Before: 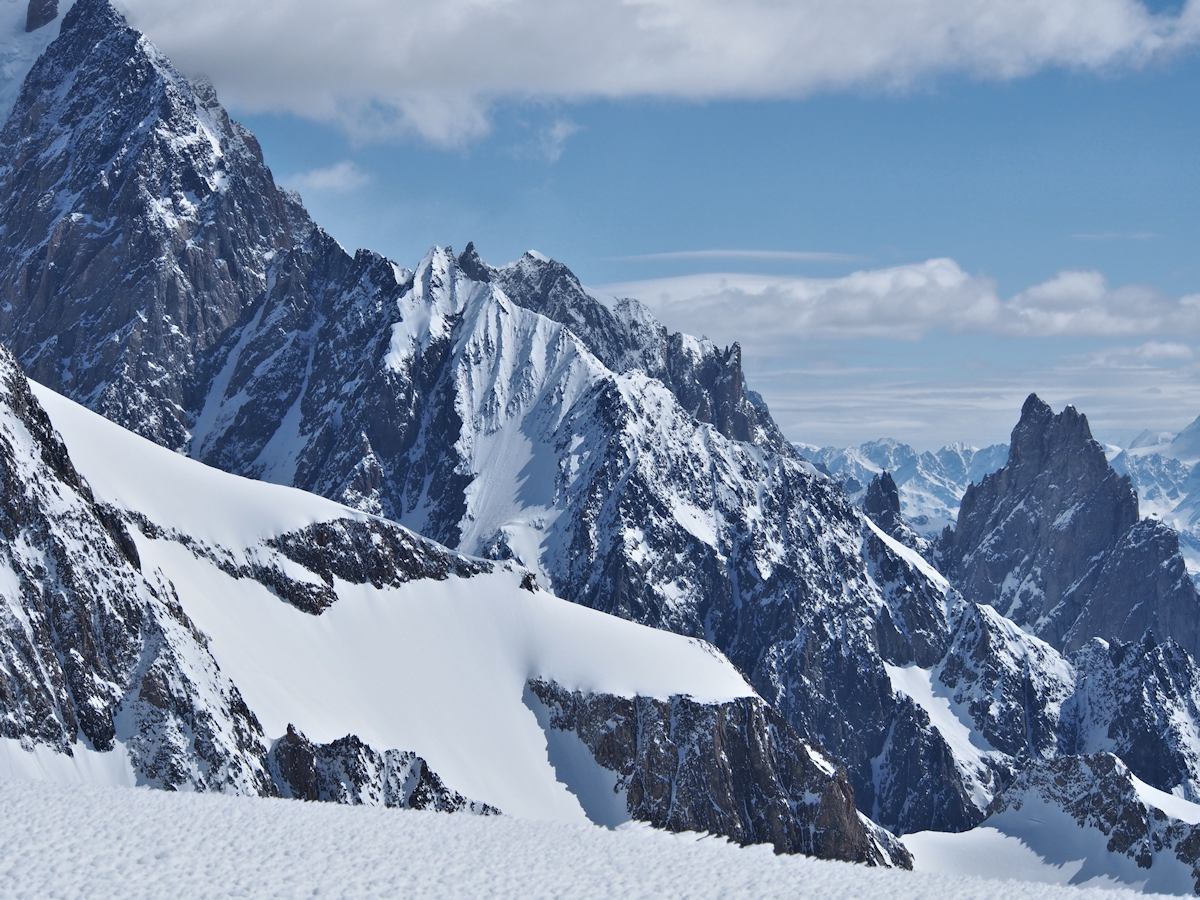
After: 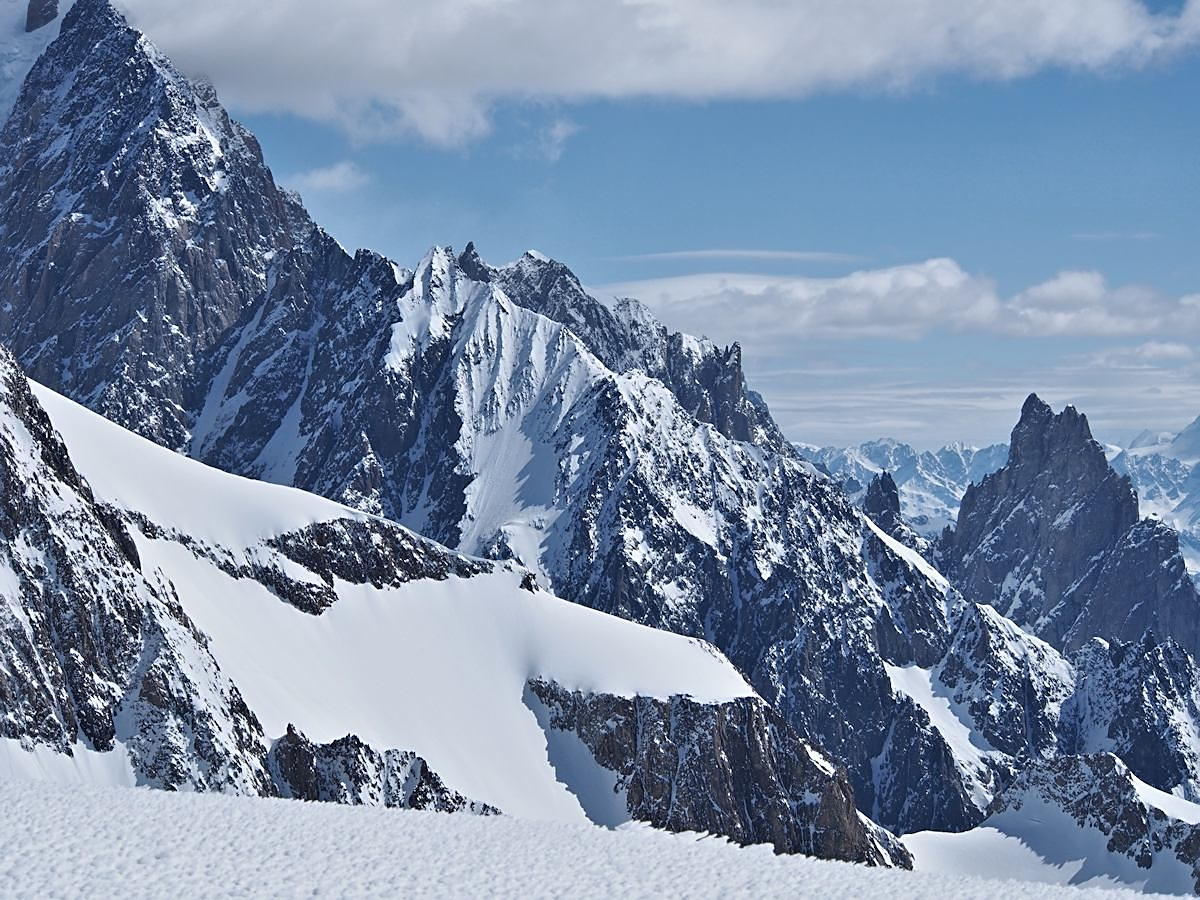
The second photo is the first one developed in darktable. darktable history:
sharpen: amount 0.491
